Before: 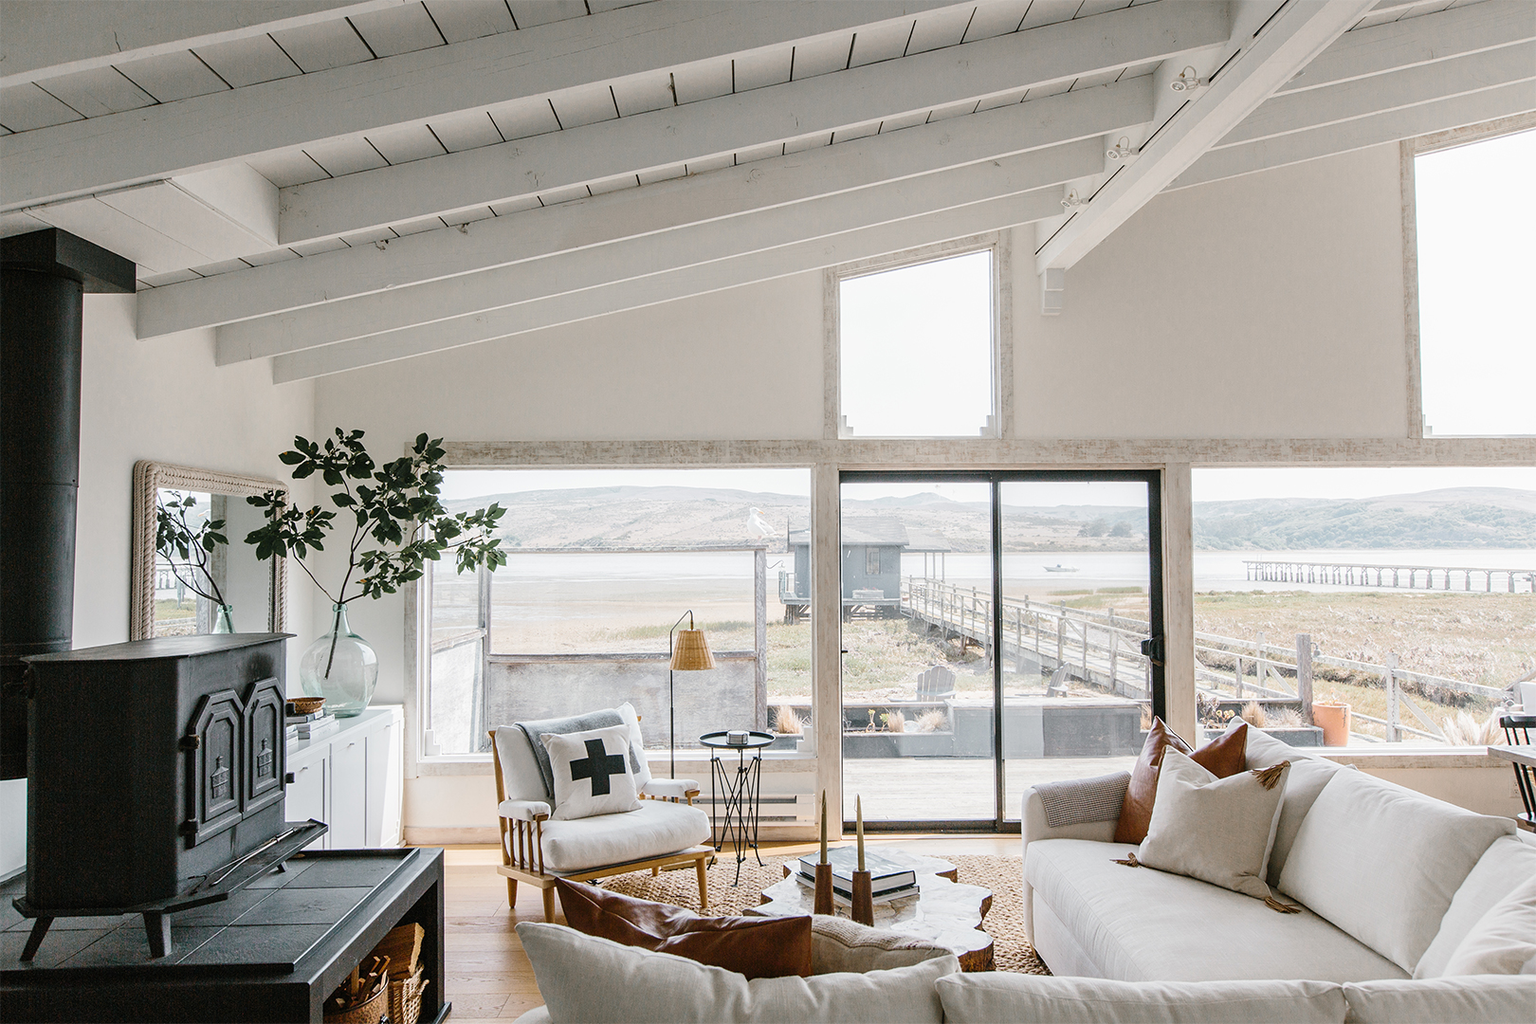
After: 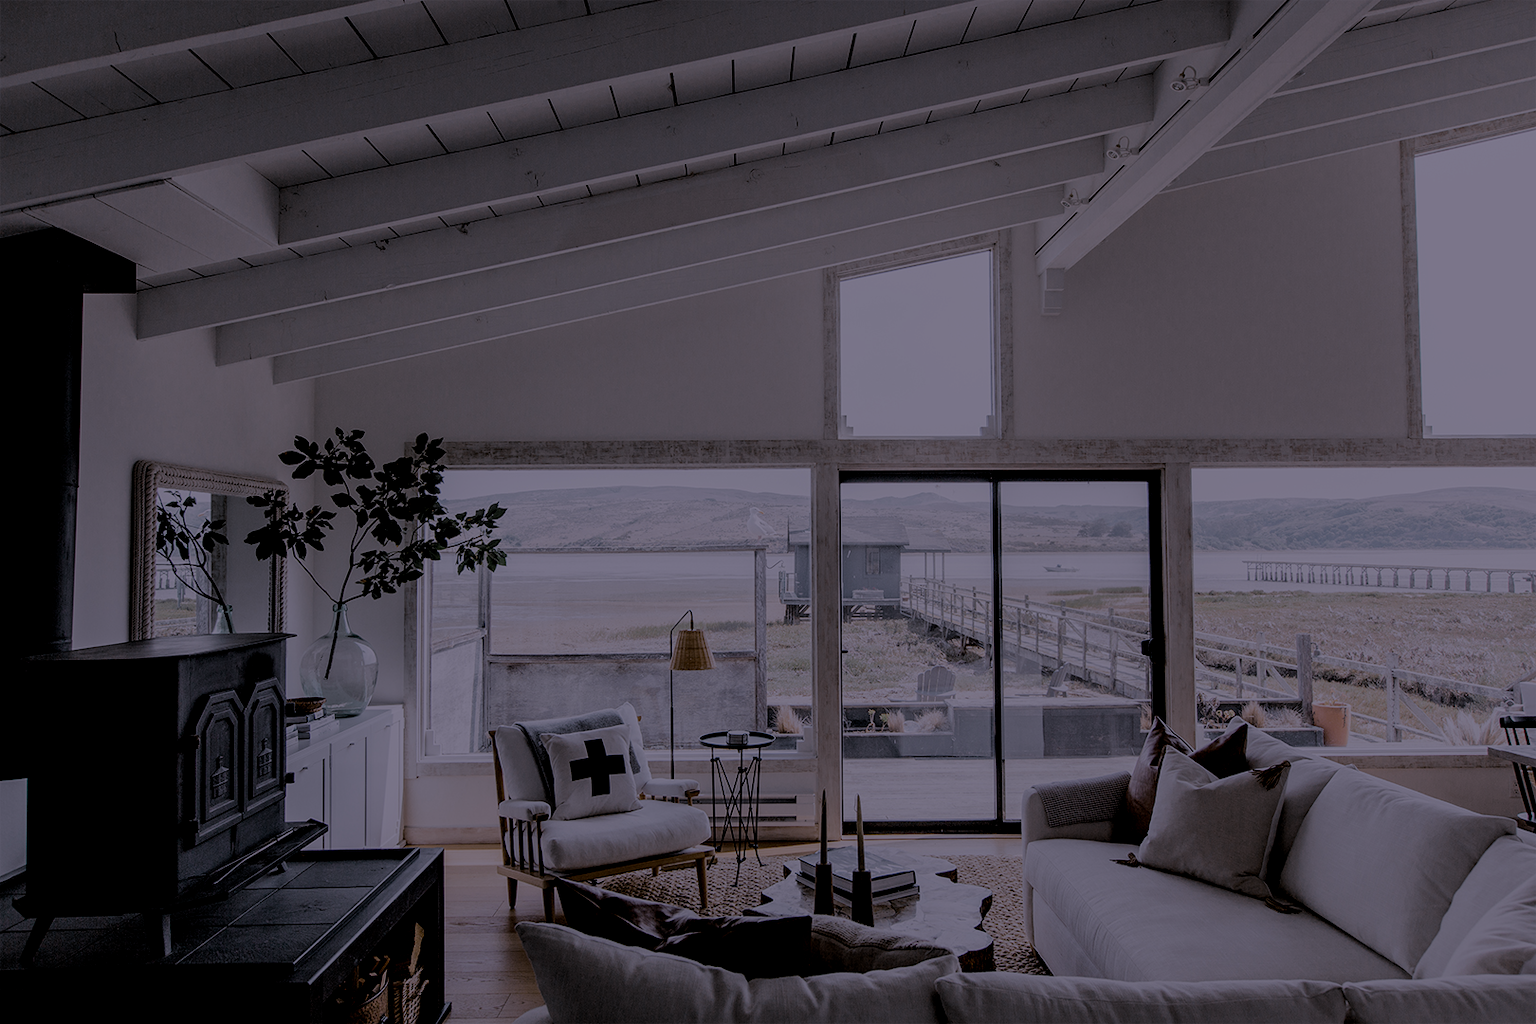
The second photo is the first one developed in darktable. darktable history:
filmic rgb: black relative exposure -5 EV, hardness 2.88, contrast 1.1
local contrast: highlights 61%, shadows 106%, detail 107%, midtone range 0.529
white balance: red 1.042, blue 1.17
exposure: exposure -2.446 EV, compensate highlight preservation false
